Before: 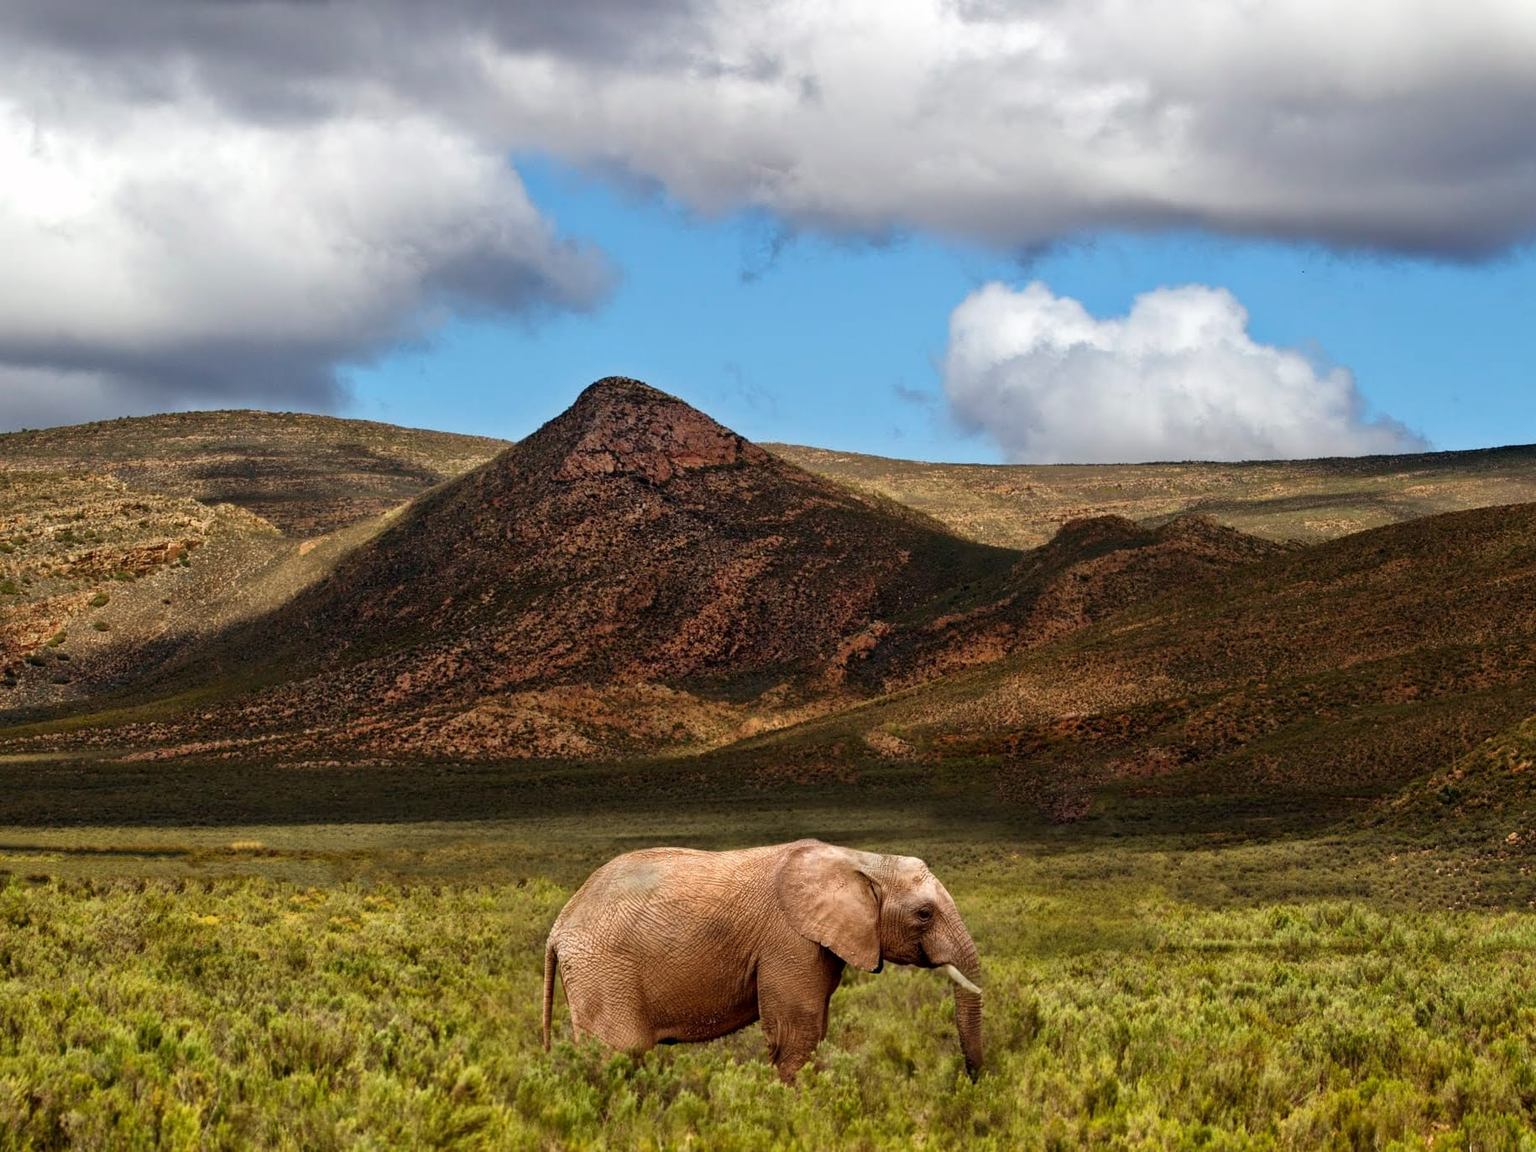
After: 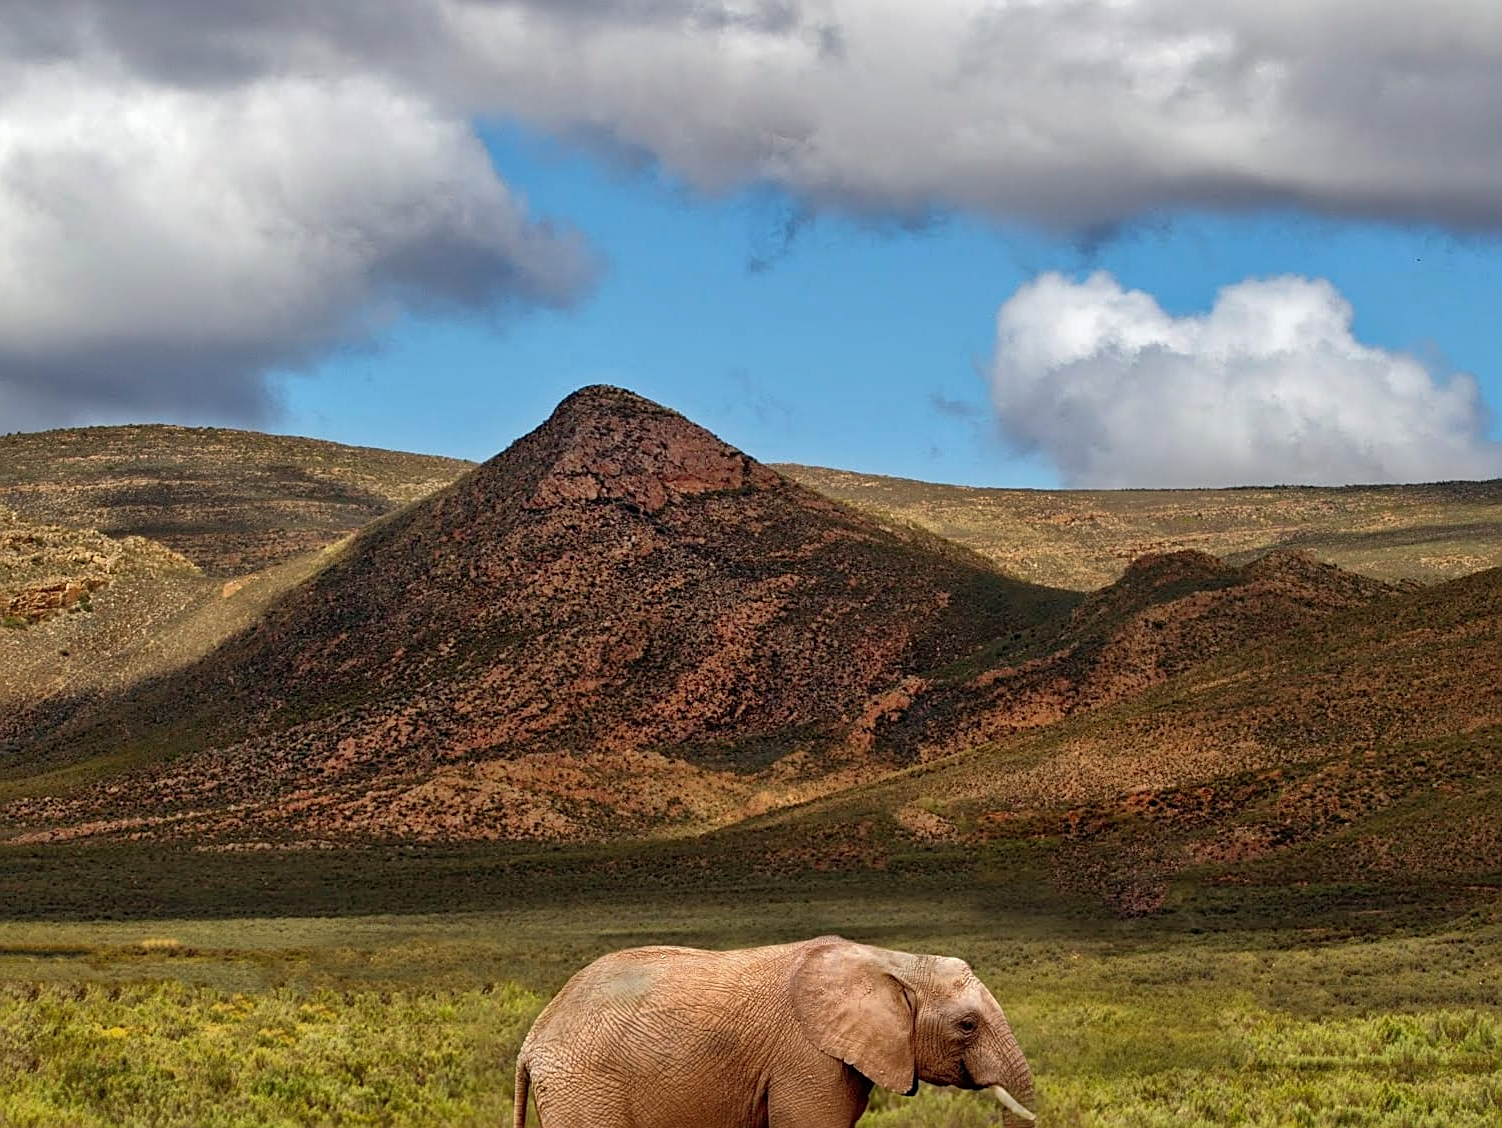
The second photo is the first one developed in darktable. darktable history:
sharpen: on, module defaults
crop and rotate: left 7.362%, top 4.672%, right 10.545%, bottom 13.124%
shadows and highlights: on, module defaults
